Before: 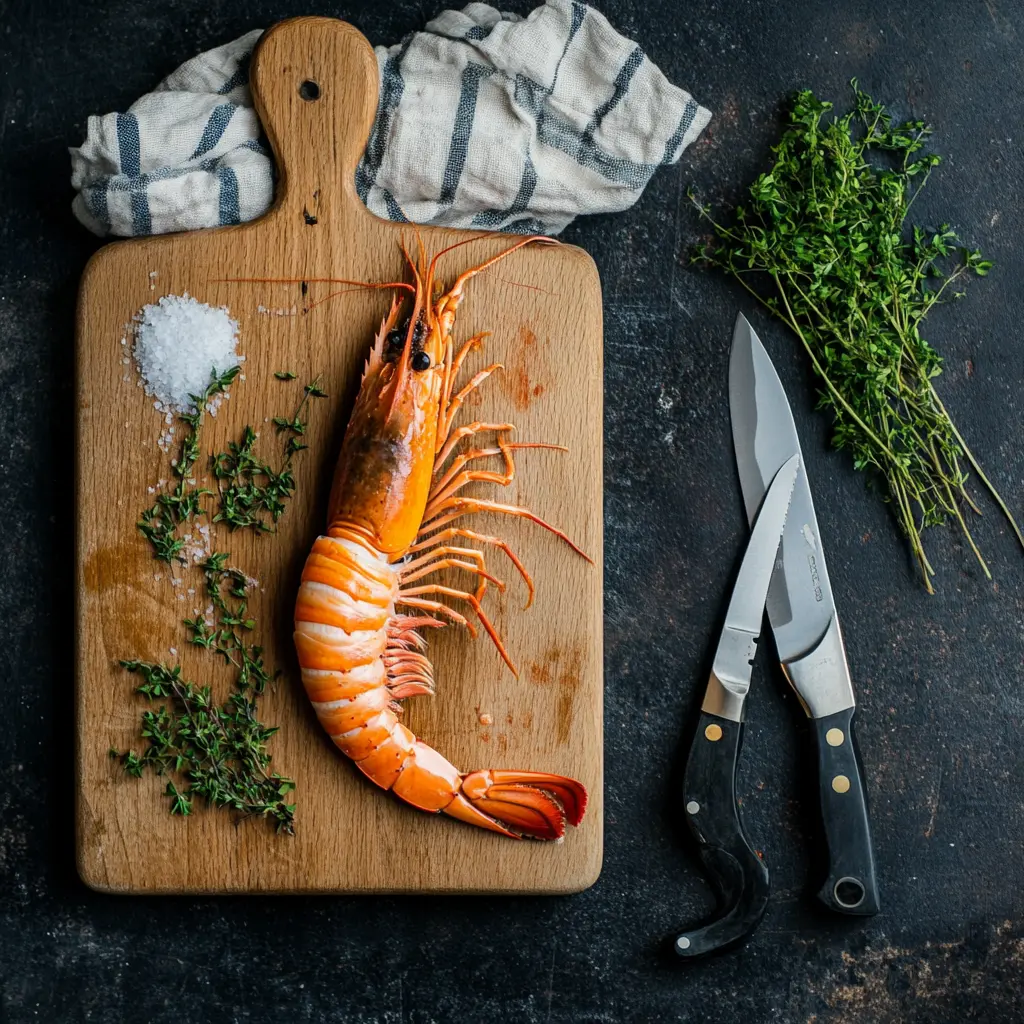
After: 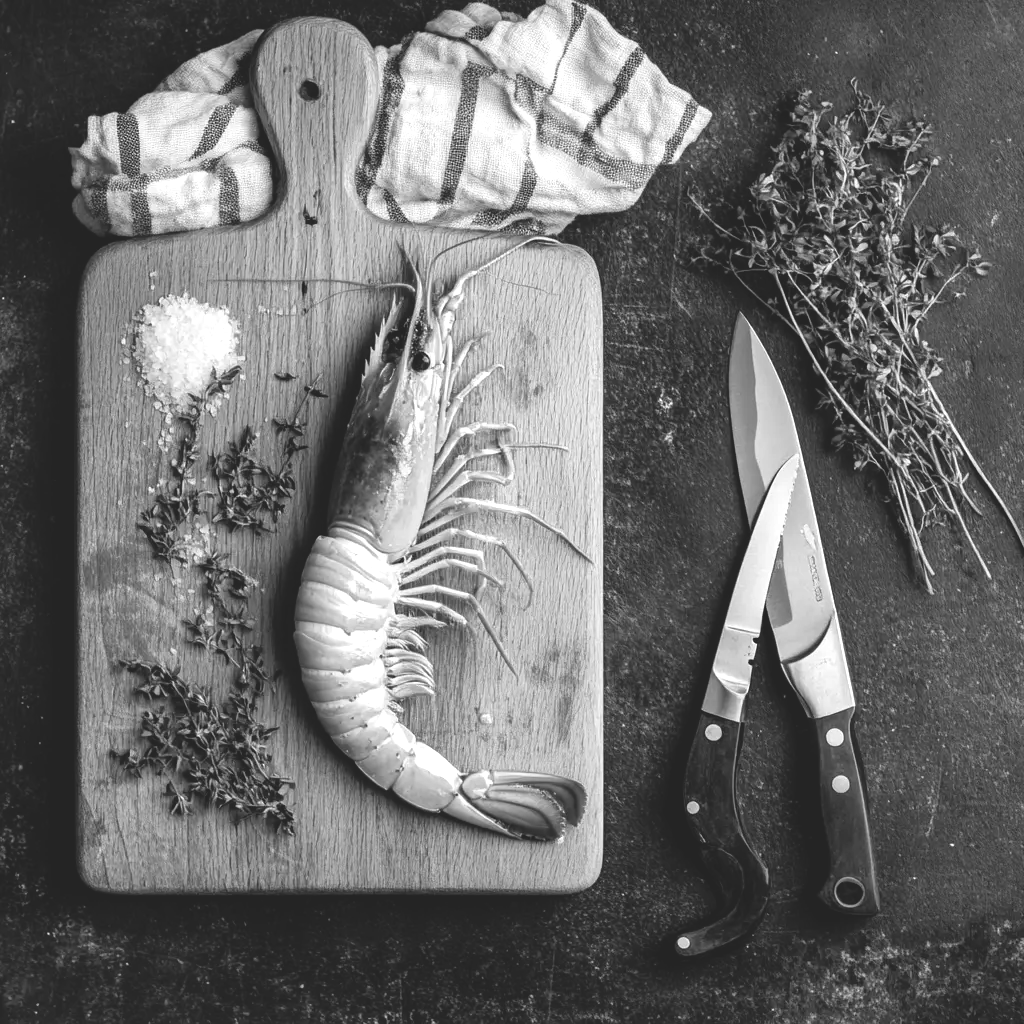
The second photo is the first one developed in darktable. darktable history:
color balance: contrast 10%
colorize: saturation 60%, source mix 100%
monochrome: a 30.25, b 92.03
